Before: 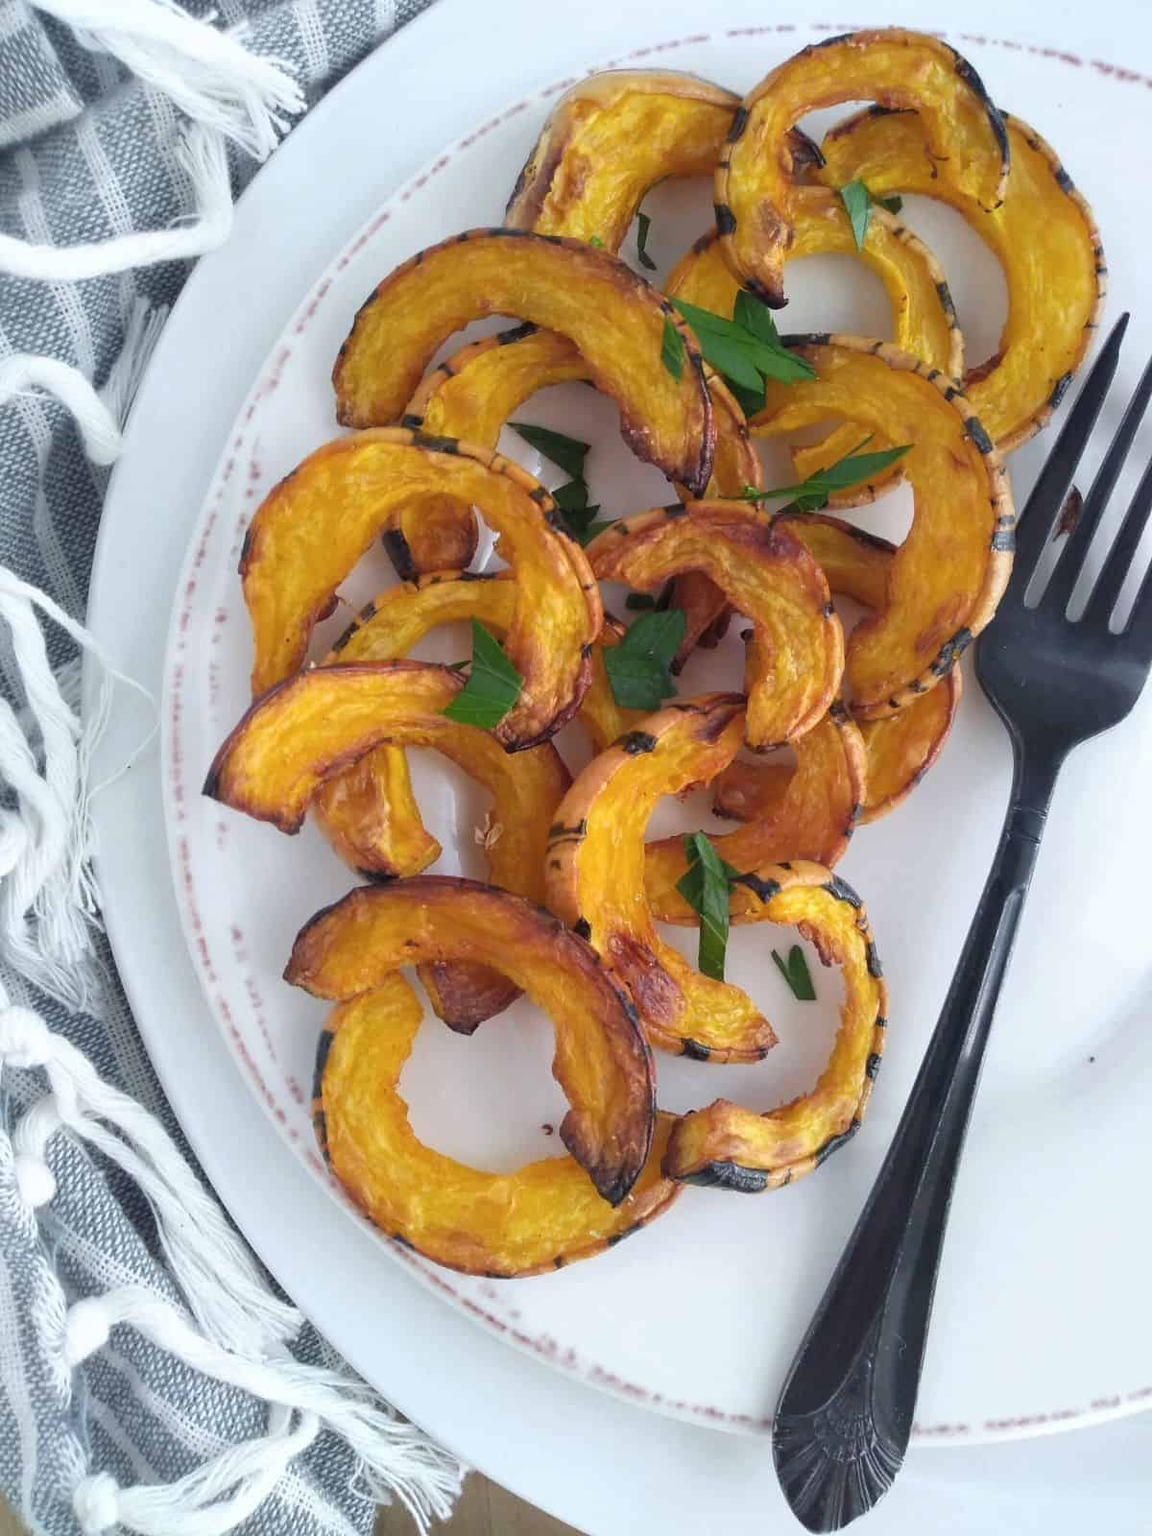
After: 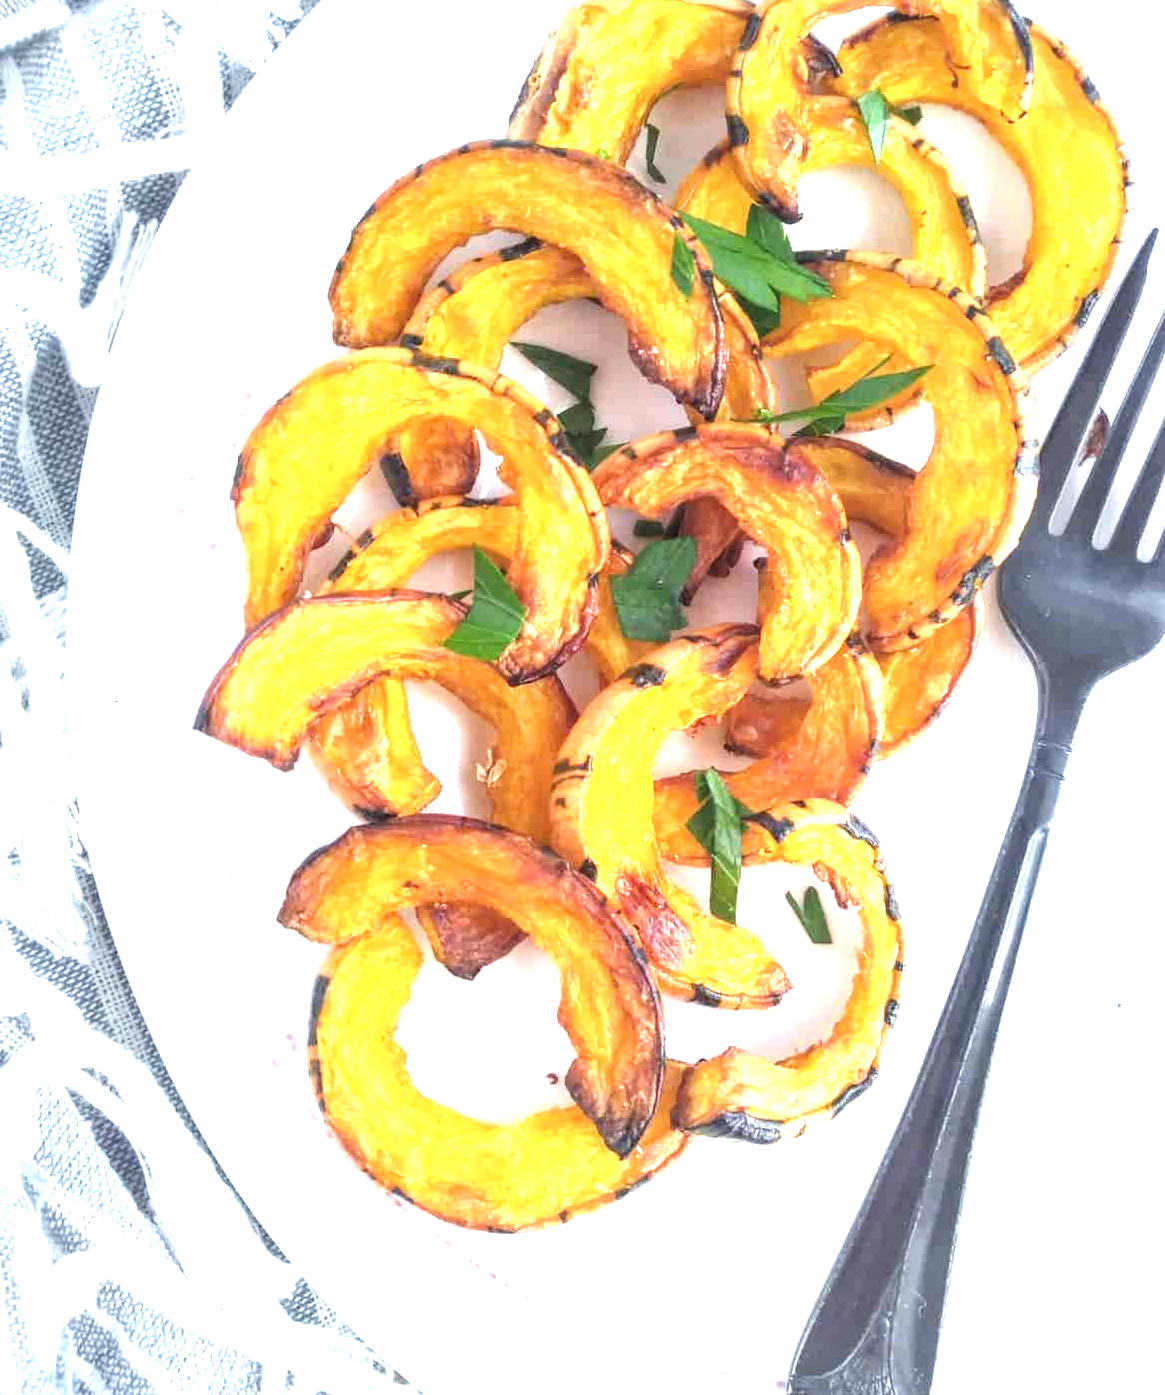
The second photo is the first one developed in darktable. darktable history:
local contrast: highlights 55%, shadows 52%, detail 130%, midtone range 0.452
crop: left 1.507%, top 6.147%, right 1.379%, bottom 6.637%
exposure: black level correction 0, exposure 1.675 EV, compensate exposure bias true, compensate highlight preservation false
